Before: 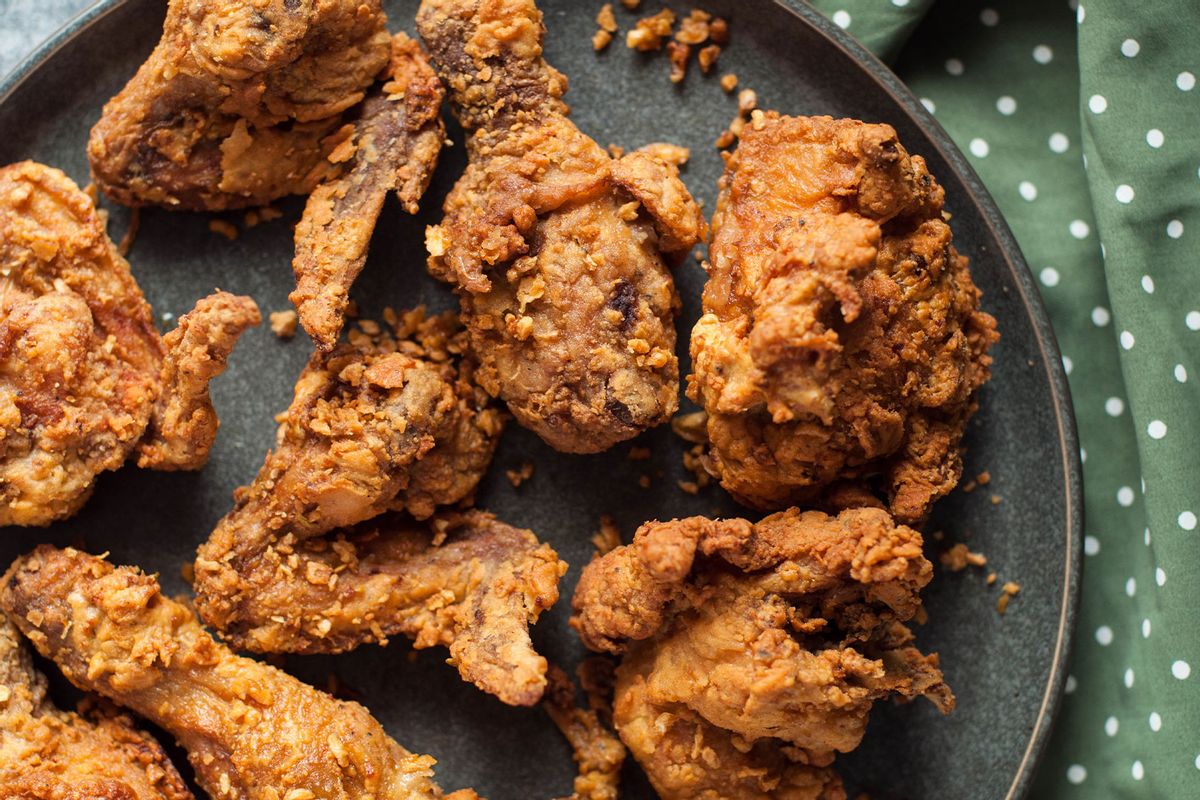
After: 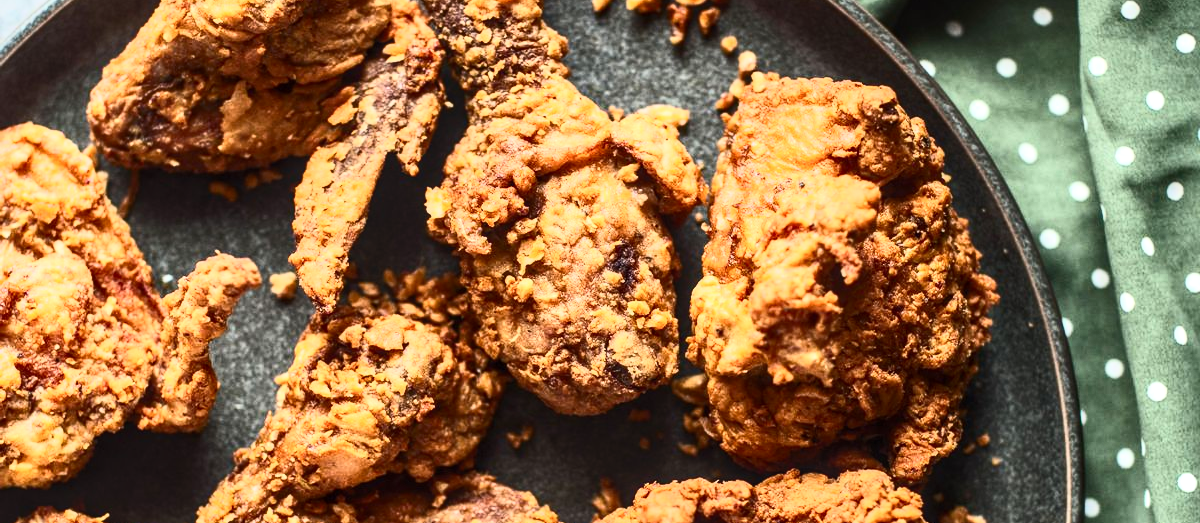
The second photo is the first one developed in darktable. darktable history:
local contrast: on, module defaults
crop and rotate: top 4.846%, bottom 29.694%
contrast brightness saturation: contrast 0.617, brightness 0.342, saturation 0.147
